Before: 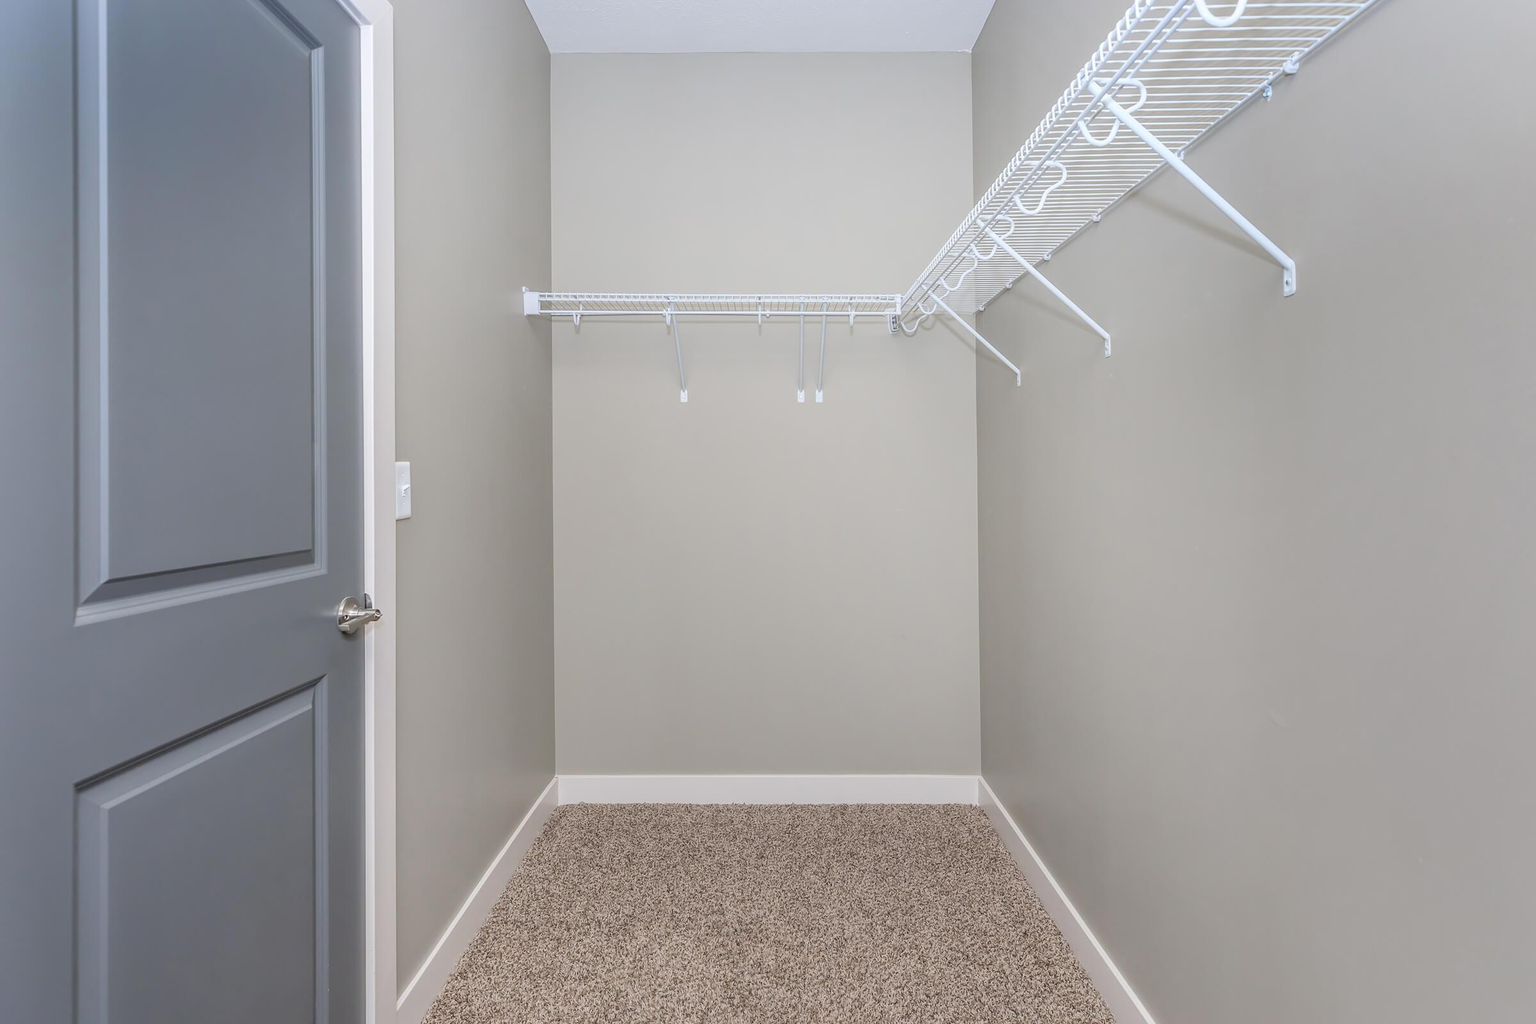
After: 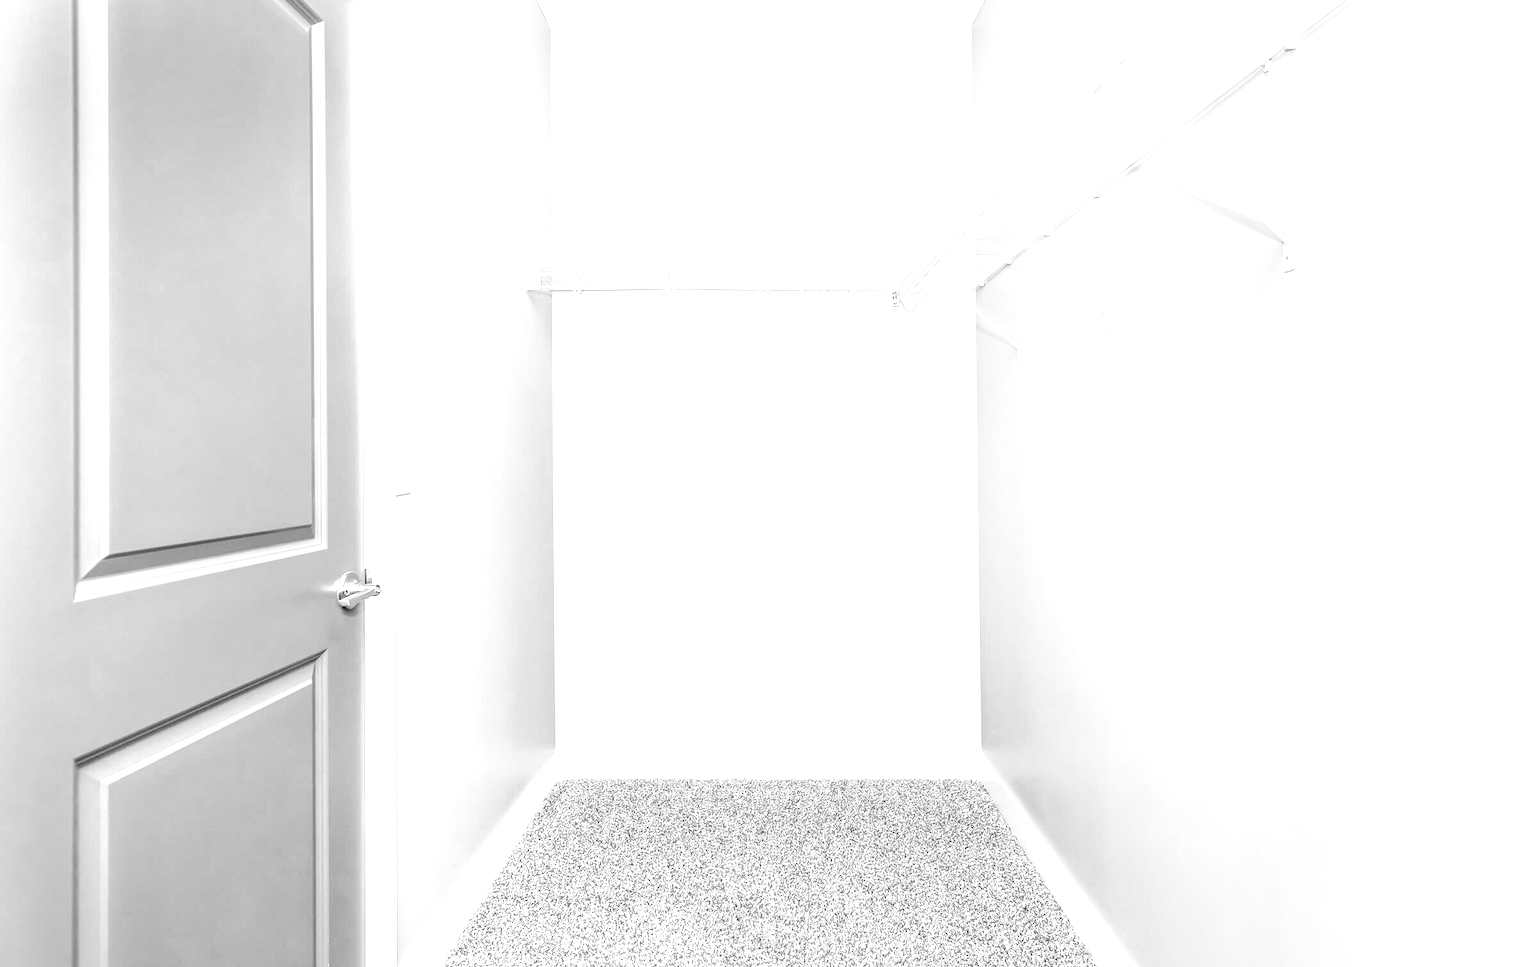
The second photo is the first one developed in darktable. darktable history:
exposure: black level correction 0, exposure 1.488 EV, compensate highlight preservation false
crop and rotate: top 2.501%, bottom 3.035%
color zones: curves: ch1 [(0, -0.014) (0.143, -0.013) (0.286, -0.013) (0.429, -0.016) (0.571, -0.019) (0.714, -0.015) (0.857, 0.002) (1, -0.014)]
local contrast: highlights 100%, shadows 102%, detail 199%, midtone range 0.2
tone curve: curves: ch0 [(0, 0) (0.003, 0.047) (0.011, 0.051) (0.025, 0.051) (0.044, 0.057) (0.069, 0.068) (0.1, 0.076) (0.136, 0.108) (0.177, 0.166) (0.224, 0.229) (0.277, 0.299) (0.335, 0.364) (0.399, 0.46) (0.468, 0.553) (0.543, 0.639) (0.623, 0.724) (0.709, 0.808) (0.801, 0.886) (0.898, 0.954) (1, 1)], preserve colors none
color correction: highlights b* 0.036, saturation 0.195
